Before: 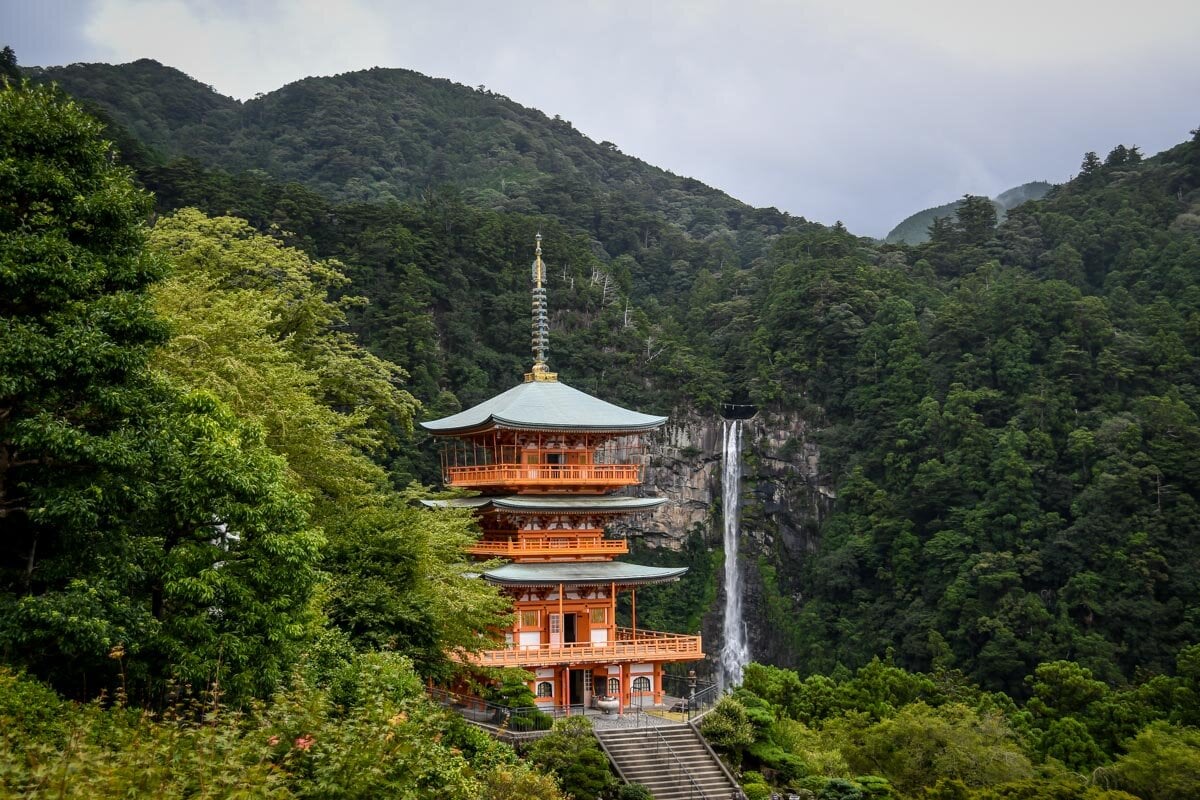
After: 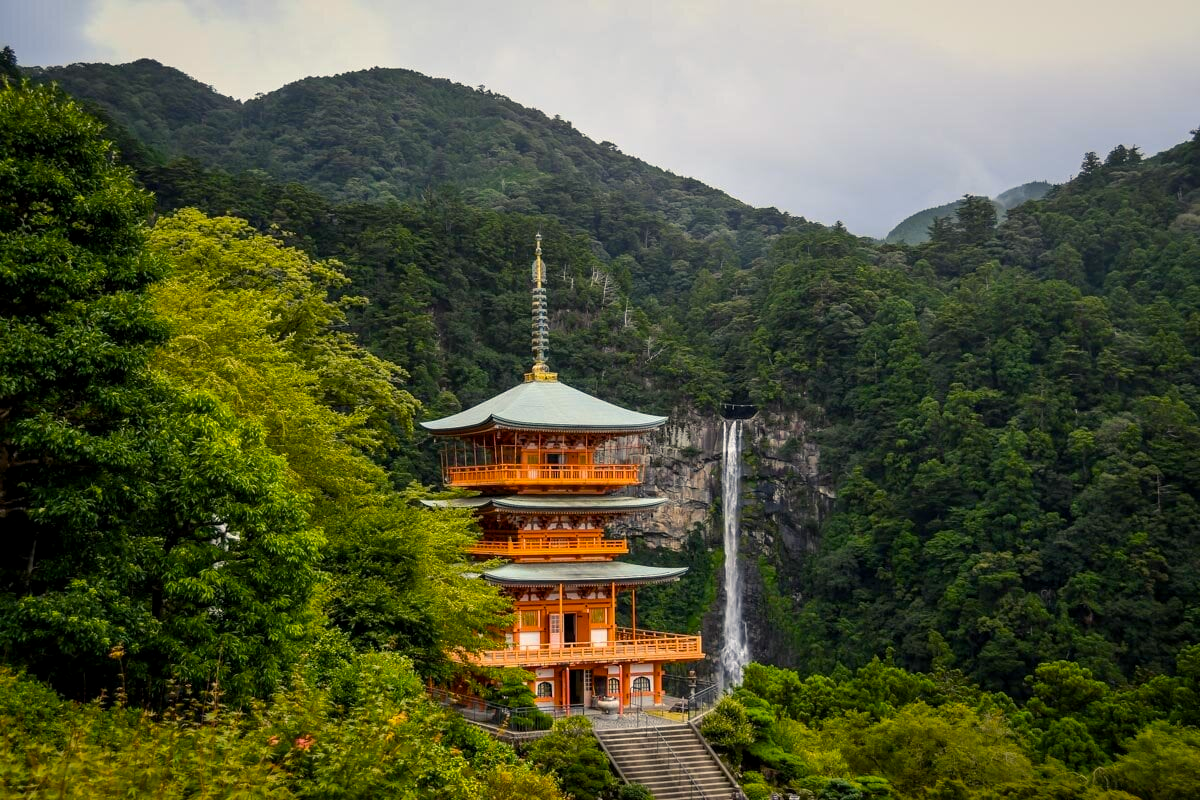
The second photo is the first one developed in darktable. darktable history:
exposure: black level correction 0.001, compensate highlight preservation false
color balance rgb: highlights gain › chroma 3.013%, highlights gain › hue 78.41°, perceptual saturation grading › global saturation 30.208%, global vibrance 3.469%
